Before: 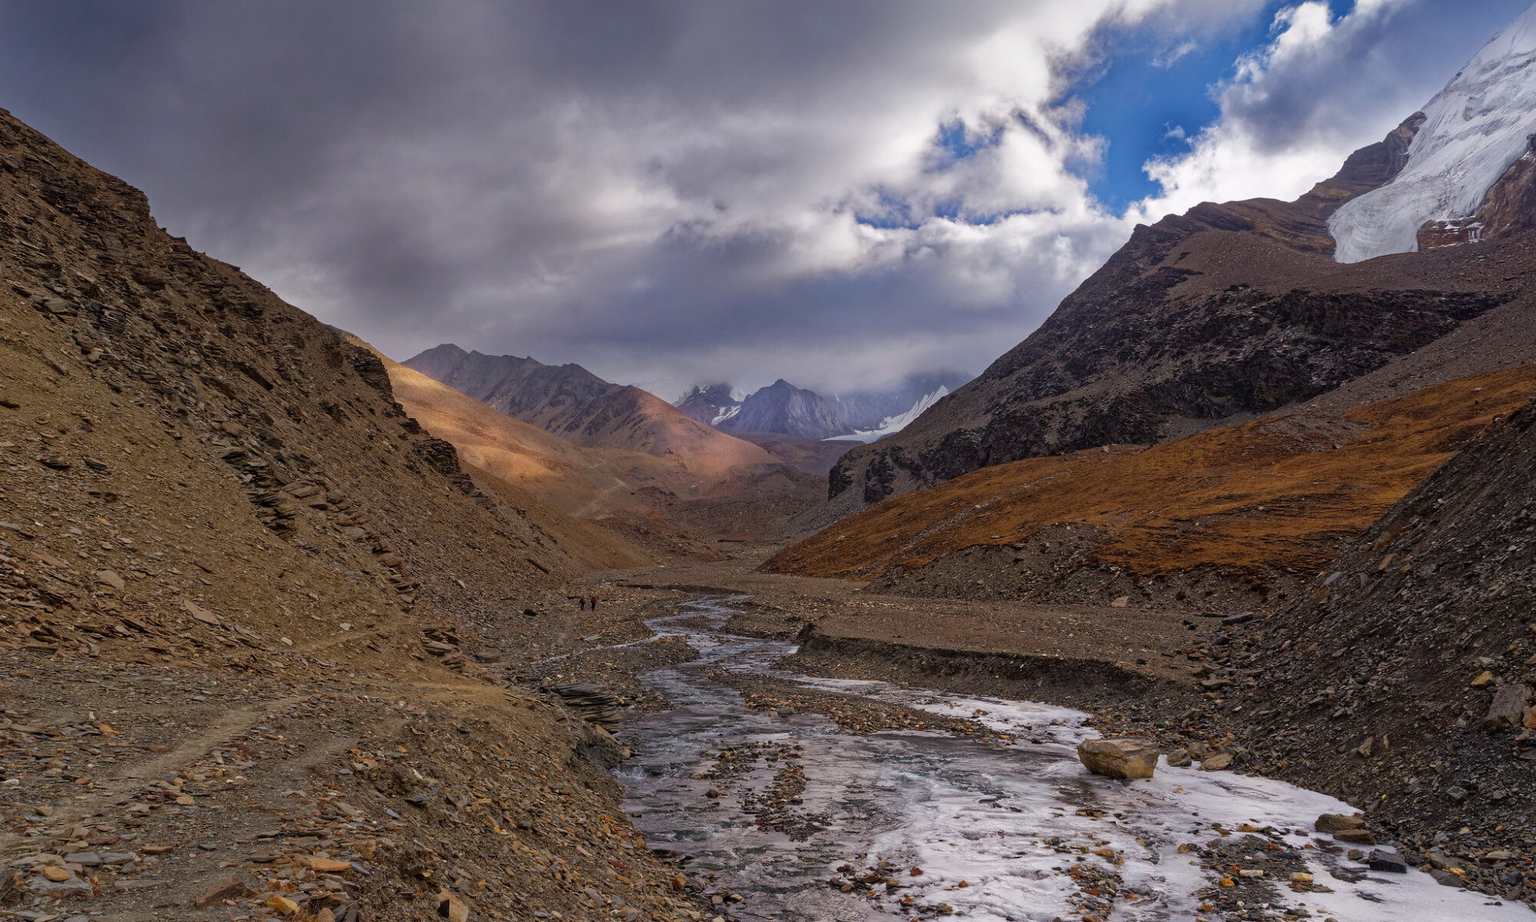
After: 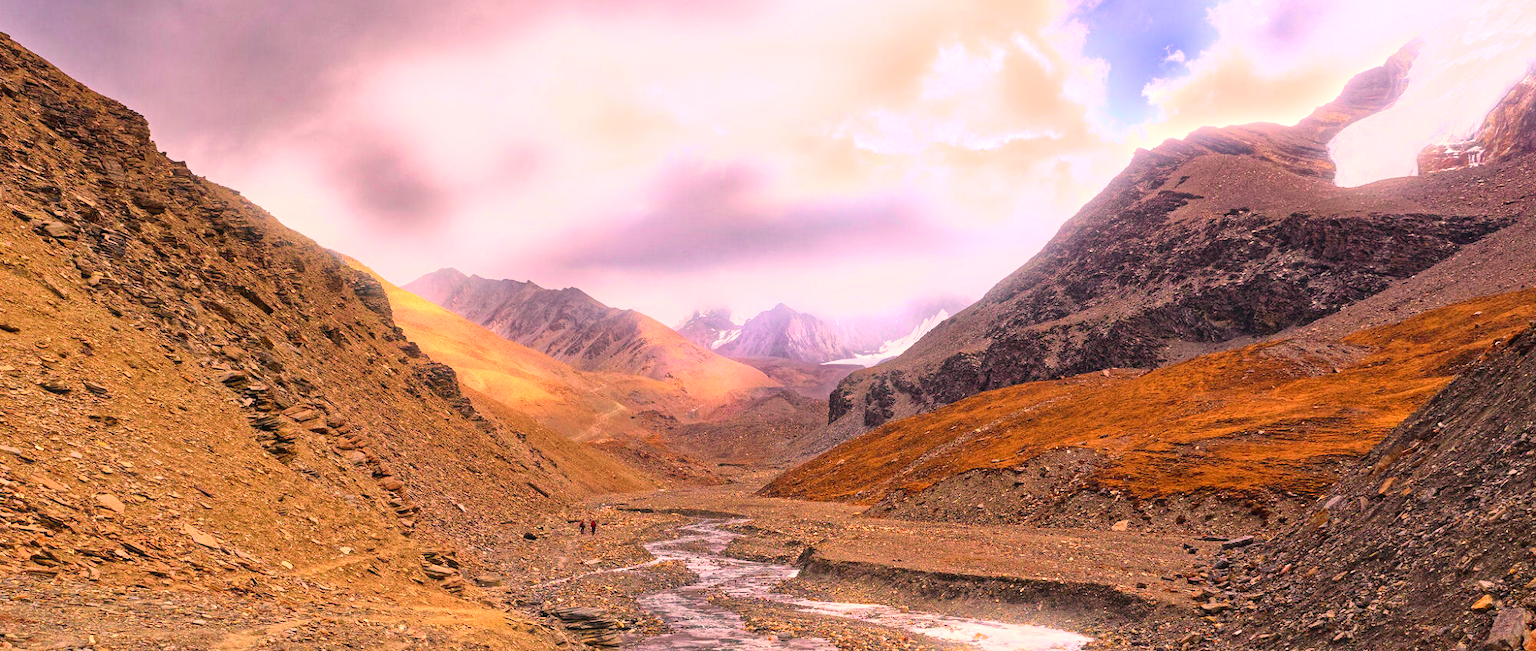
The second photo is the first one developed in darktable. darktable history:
color zones: curves: ch0 [(0.25, 0.5) (0.423, 0.5) (0.443, 0.5) (0.521, 0.756) (0.568, 0.5) (0.576, 0.5) (0.75, 0.5)]; ch1 [(0.25, 0.5) (0.423, 0.5) (0.443, 0.5) (0.539, 0.873) (0.624, 0.565) (0.631, 0.5) (0.75, 0.5)]
bloom: size 5%, threshold 95%, strength 15%
tone curve: curves: ch0 [(0, 0) (0.051, 0.047) (0.102, 0.099) (0.232, 0.249) (0.462, 0.501) (0.698, 0.761) (0.908, 0.946) (1, 1)]; ch1 [(0, 0) (0.339, 0.298) (0.402, 0.363) (0.453, 0.413) (0.485, 0.469) (0.494, 0.493) (0.504, 0.501) (0.525, 0.533) (0.563, 0.591) (0.597, 0.631) (1, 1)]; ch2 [(0, 0) (0.48, 0.48) (0.504, 0.5) (0.539, 0.554) (0.59, 0.628) (0.642, 0.682) (0.824, 0.815) (1, 1)], color space Lab, independent channels, preserve colors none
color correction: highlights a* 21.16, highlights b* 19.61
exposure: black level correction 0, exposure 1.45 EV, compensate exposure bias true, compensate highlight preservation false
crop and rotate: top 8.293%, bottom 20.996%
